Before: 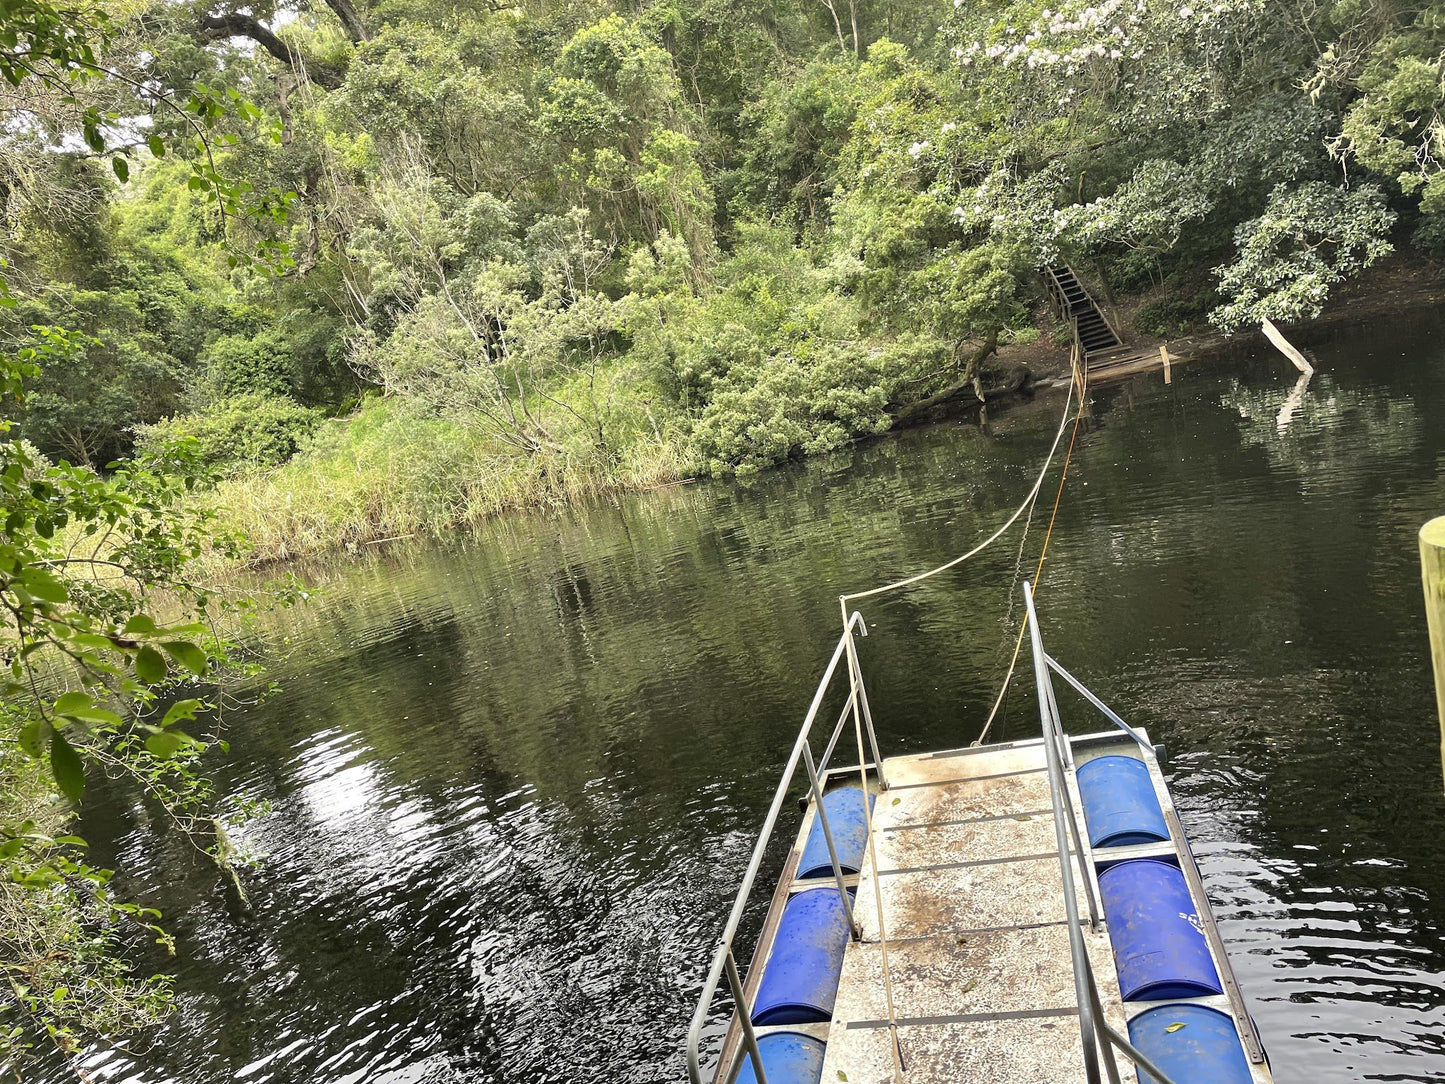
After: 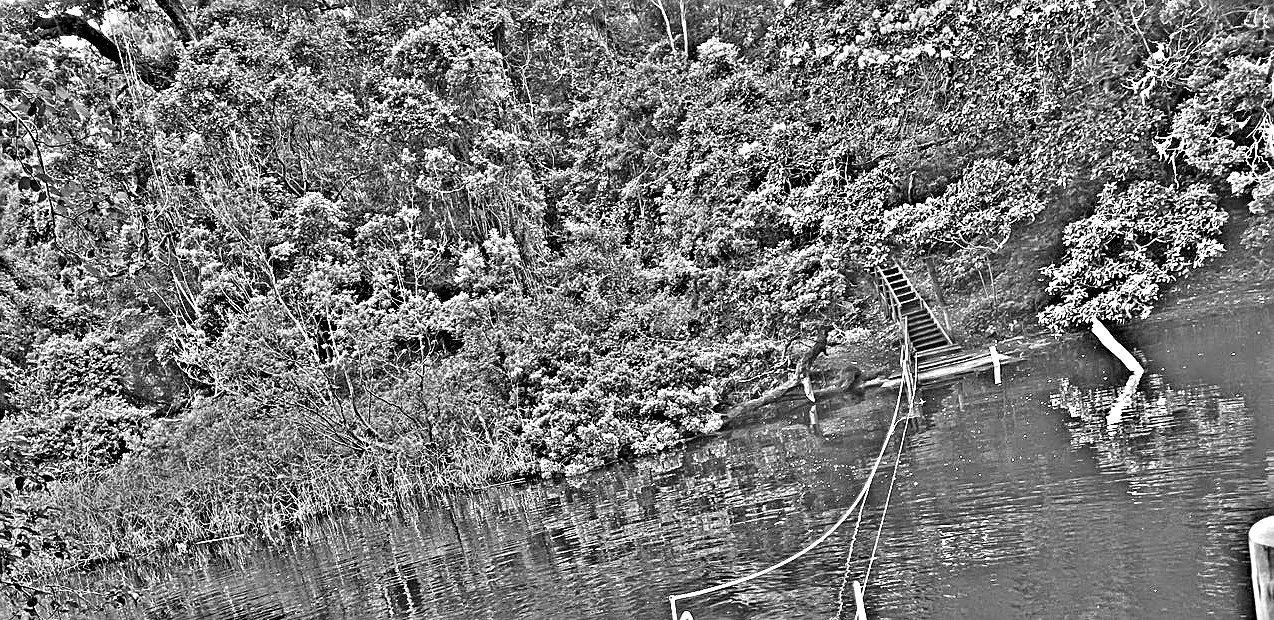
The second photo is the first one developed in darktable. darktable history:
sharpen: on, module defaults
crop and rotate: left 11.812%, bottom 42.776%
highpass: on, module defaults
